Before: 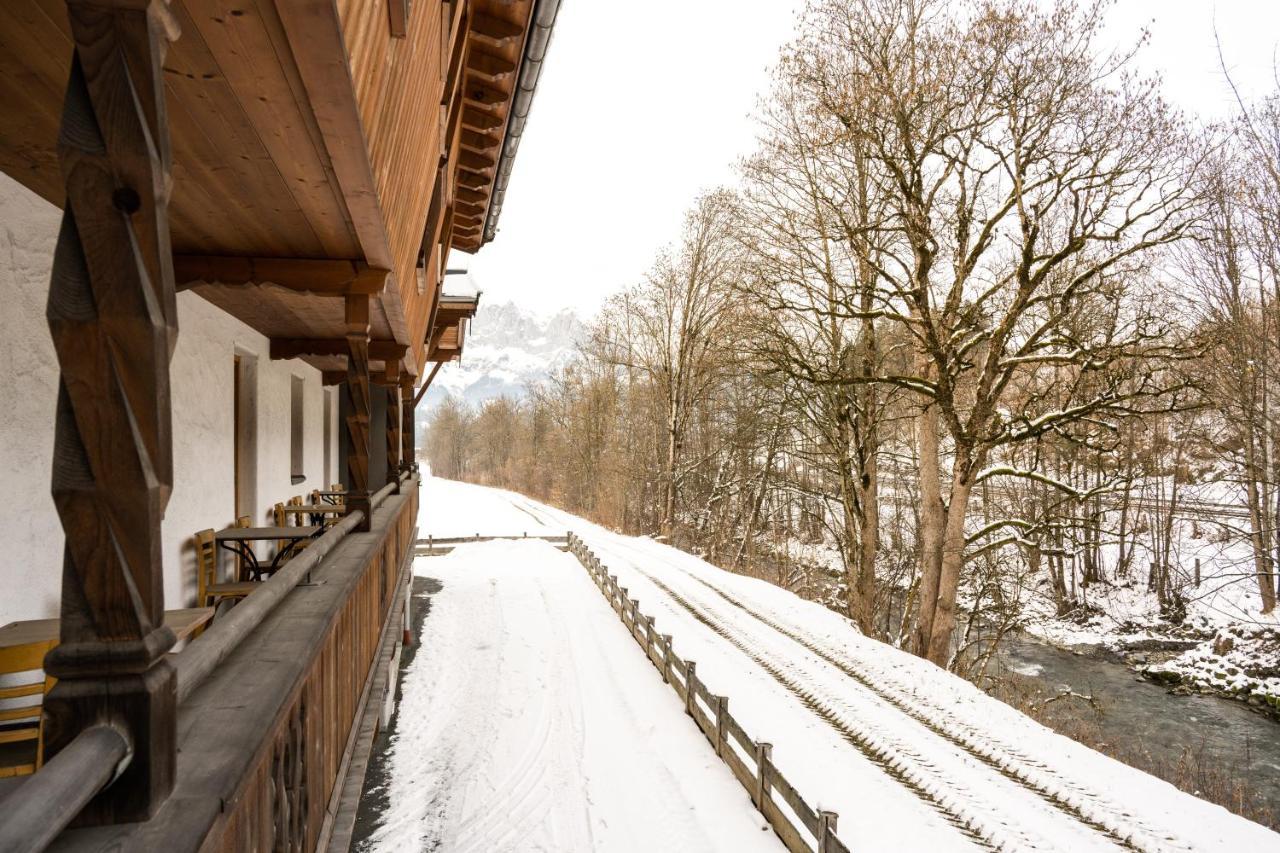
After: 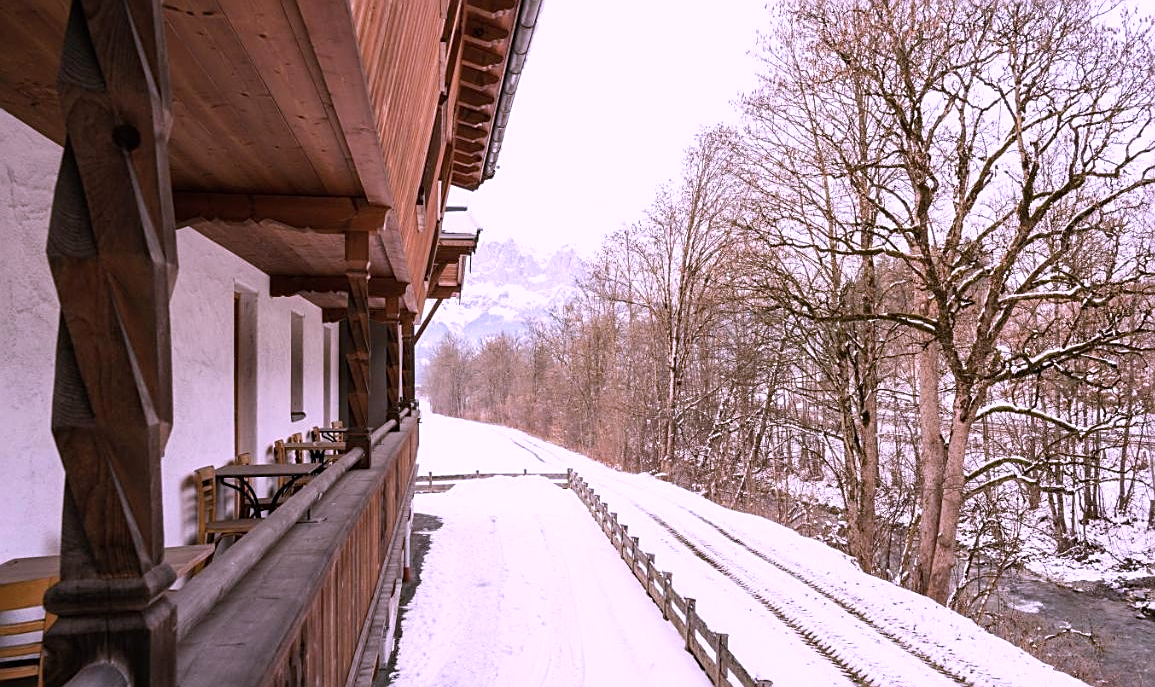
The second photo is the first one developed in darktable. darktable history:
sharpen: on, module defaults
color correction: highlights a* 15.21, highlights b* -25.85
crop: top 7.475%, right 9.724%, bottom 11.9%
